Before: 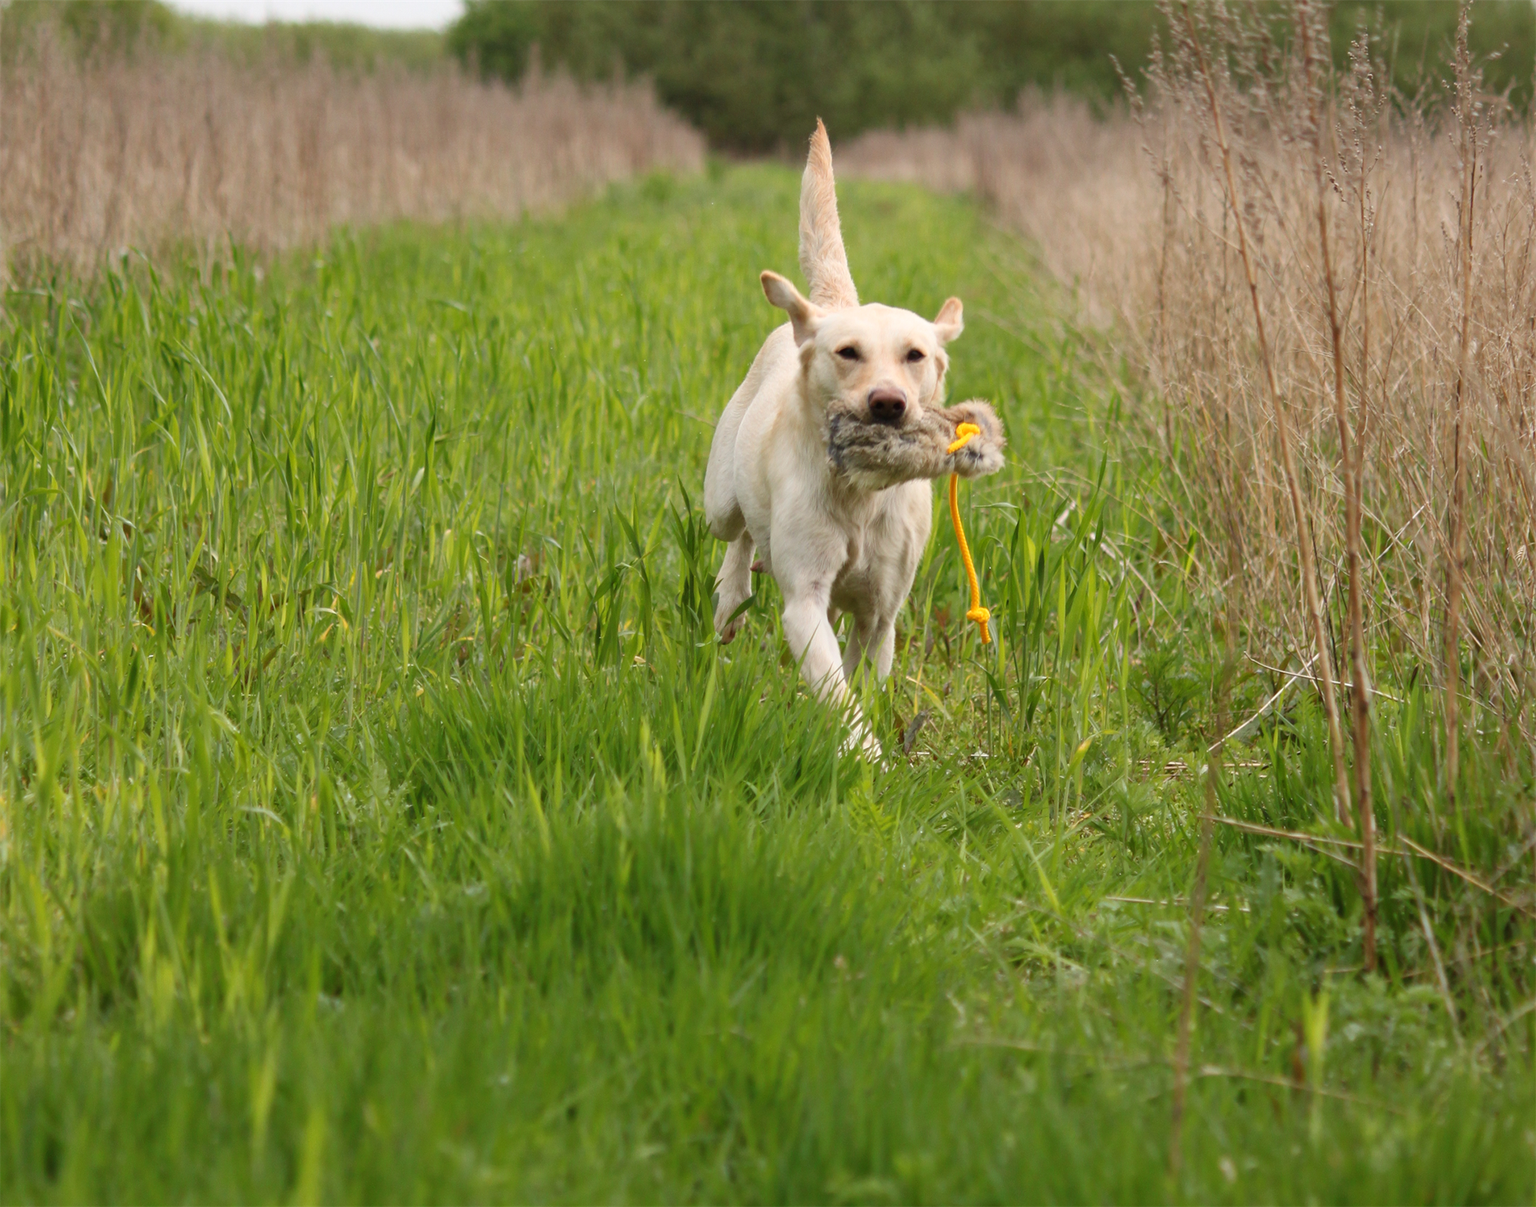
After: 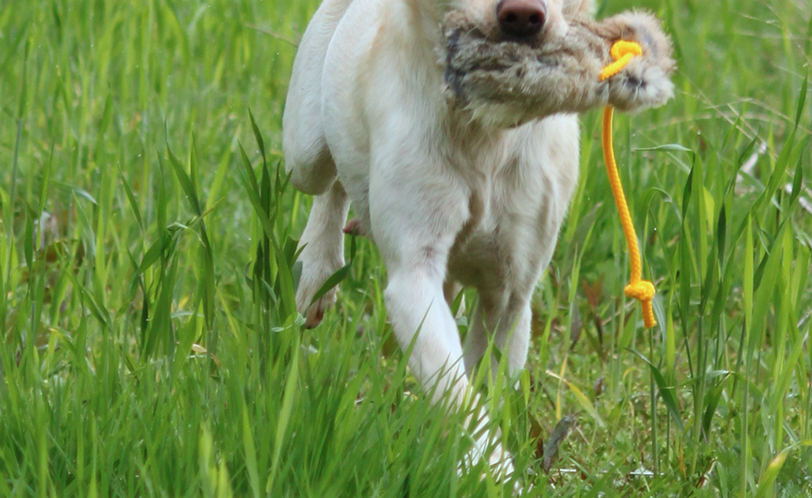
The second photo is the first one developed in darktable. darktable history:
crop: left 31.749%, top 32.487%, right 27.639%, bottom 35.773%
color calibration: illuminant F (fluorescent), F source F9 (Cool White Deluxe 4150 K) – high CRI, x 0.375, y 0.373, temperature 4157.54 K
